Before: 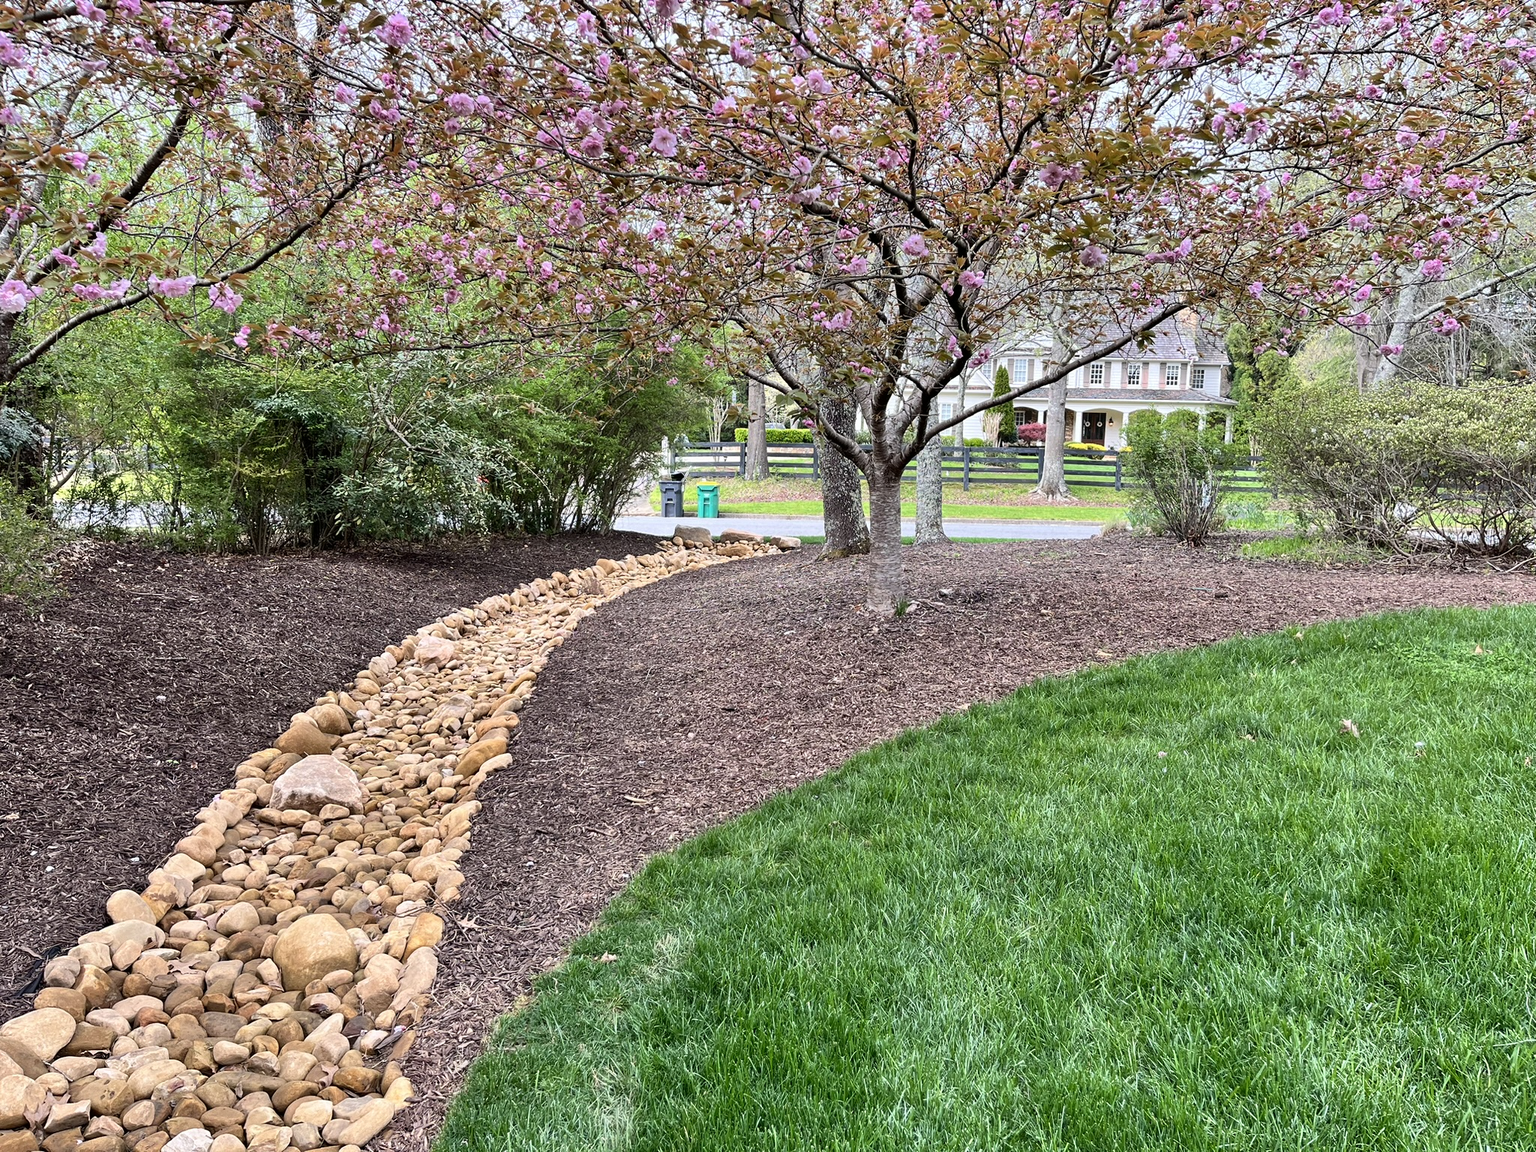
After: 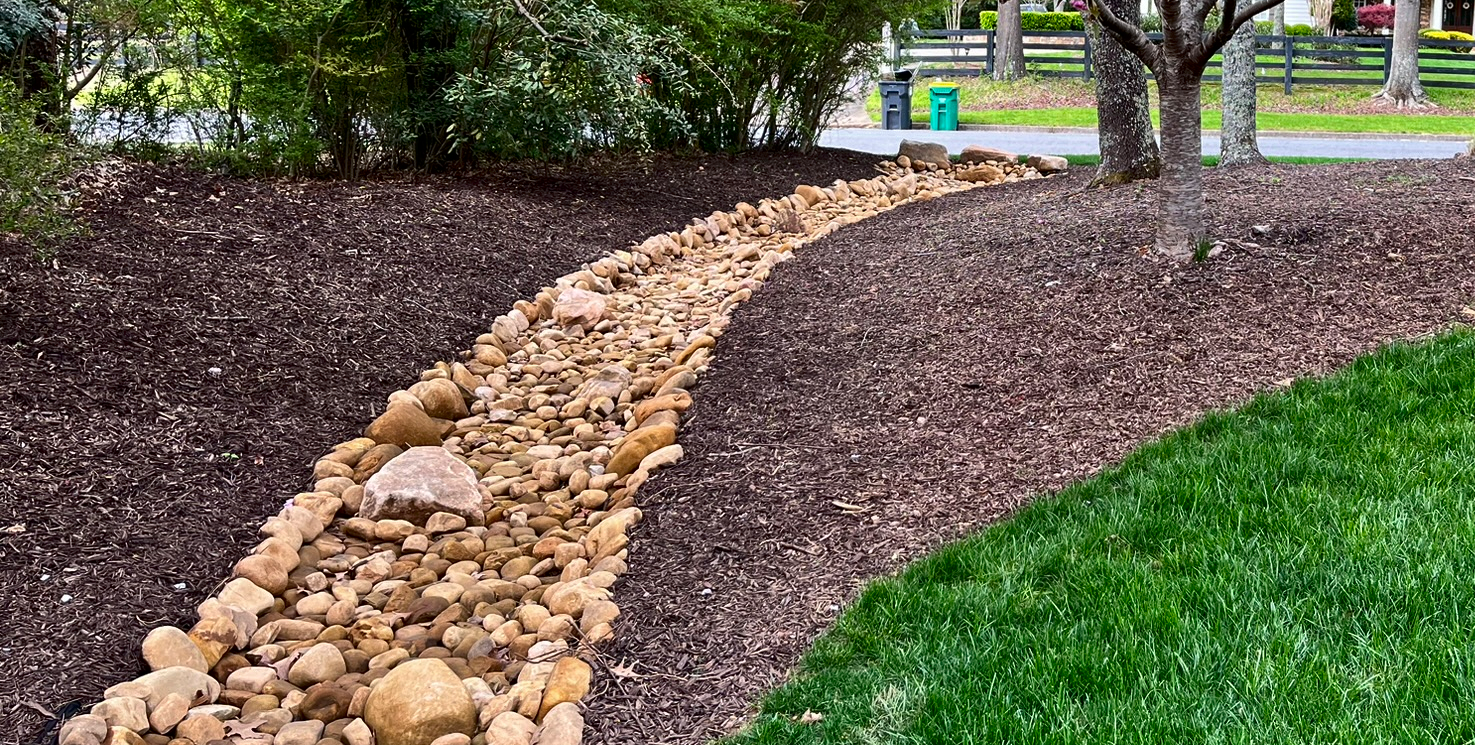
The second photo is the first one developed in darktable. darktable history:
crop: top 36.498%, right 27.964%, bottom 14.995%
shadows and highlights: radius 331.84, shadows 53.55, highlights -100, compress 94.63%, highlights color adjustment 73.23%, soften with gaussian
contrast brightness saturation: brightness -0.2, saturation 0.08
